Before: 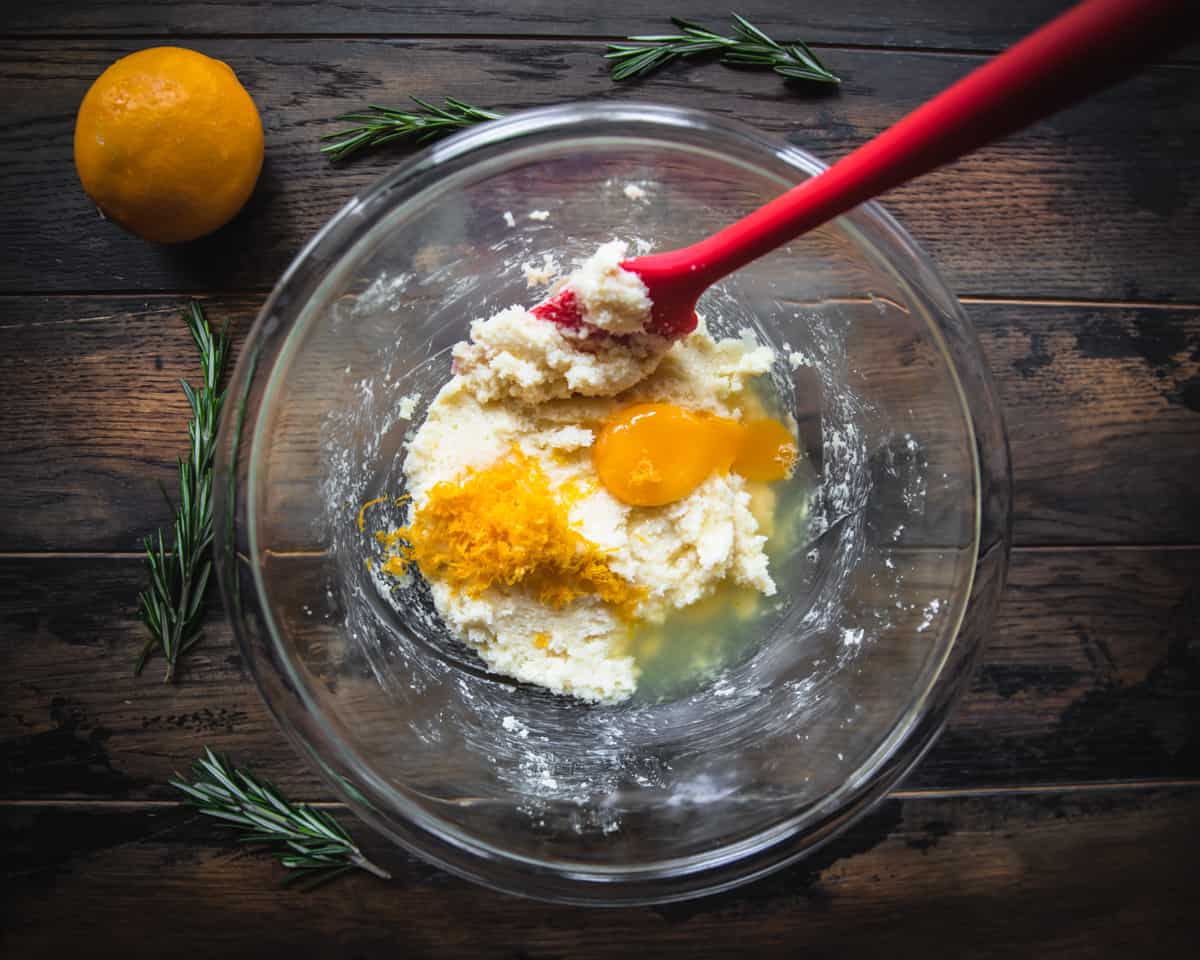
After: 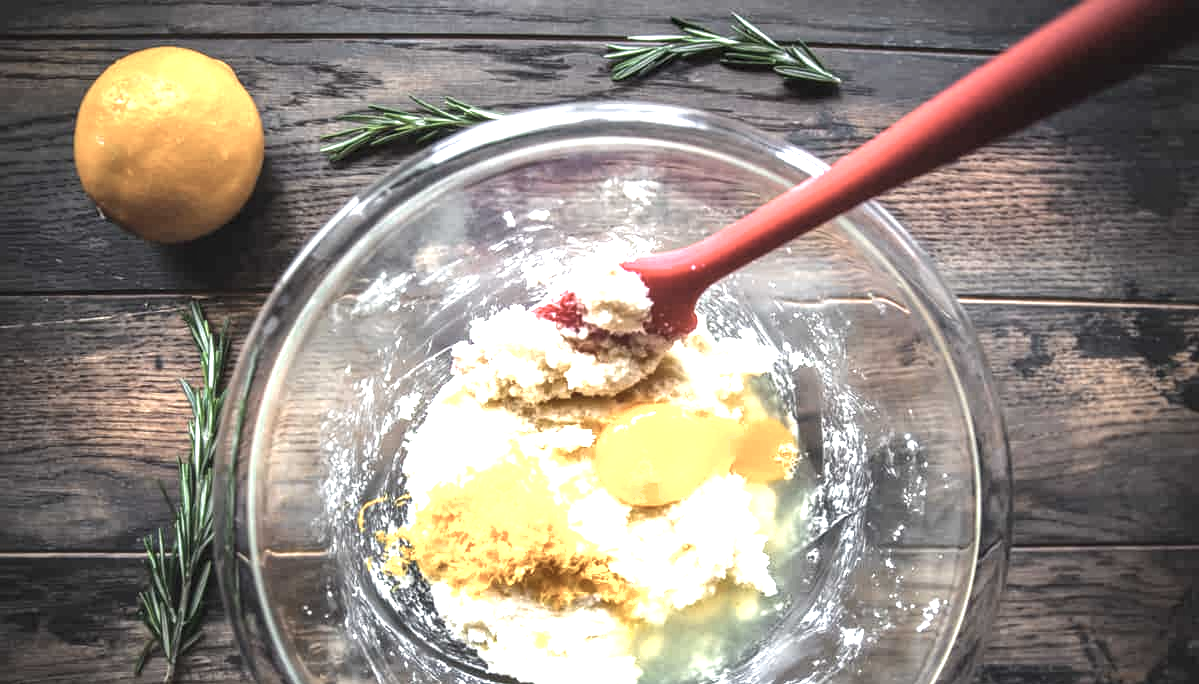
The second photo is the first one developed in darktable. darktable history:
color correction: highlights b* 0.044, saturation 0.595
local contrast: on, module defaults
crop: right 0%, bottom 28.652%
shadows and highlights: radius 124.86, shadows 30.35, highlights -30.92, low approximation 0.01, soften with gaussian
exposure: black level correction 0, exposure 1.611 EV, compensate highlight preservation false
